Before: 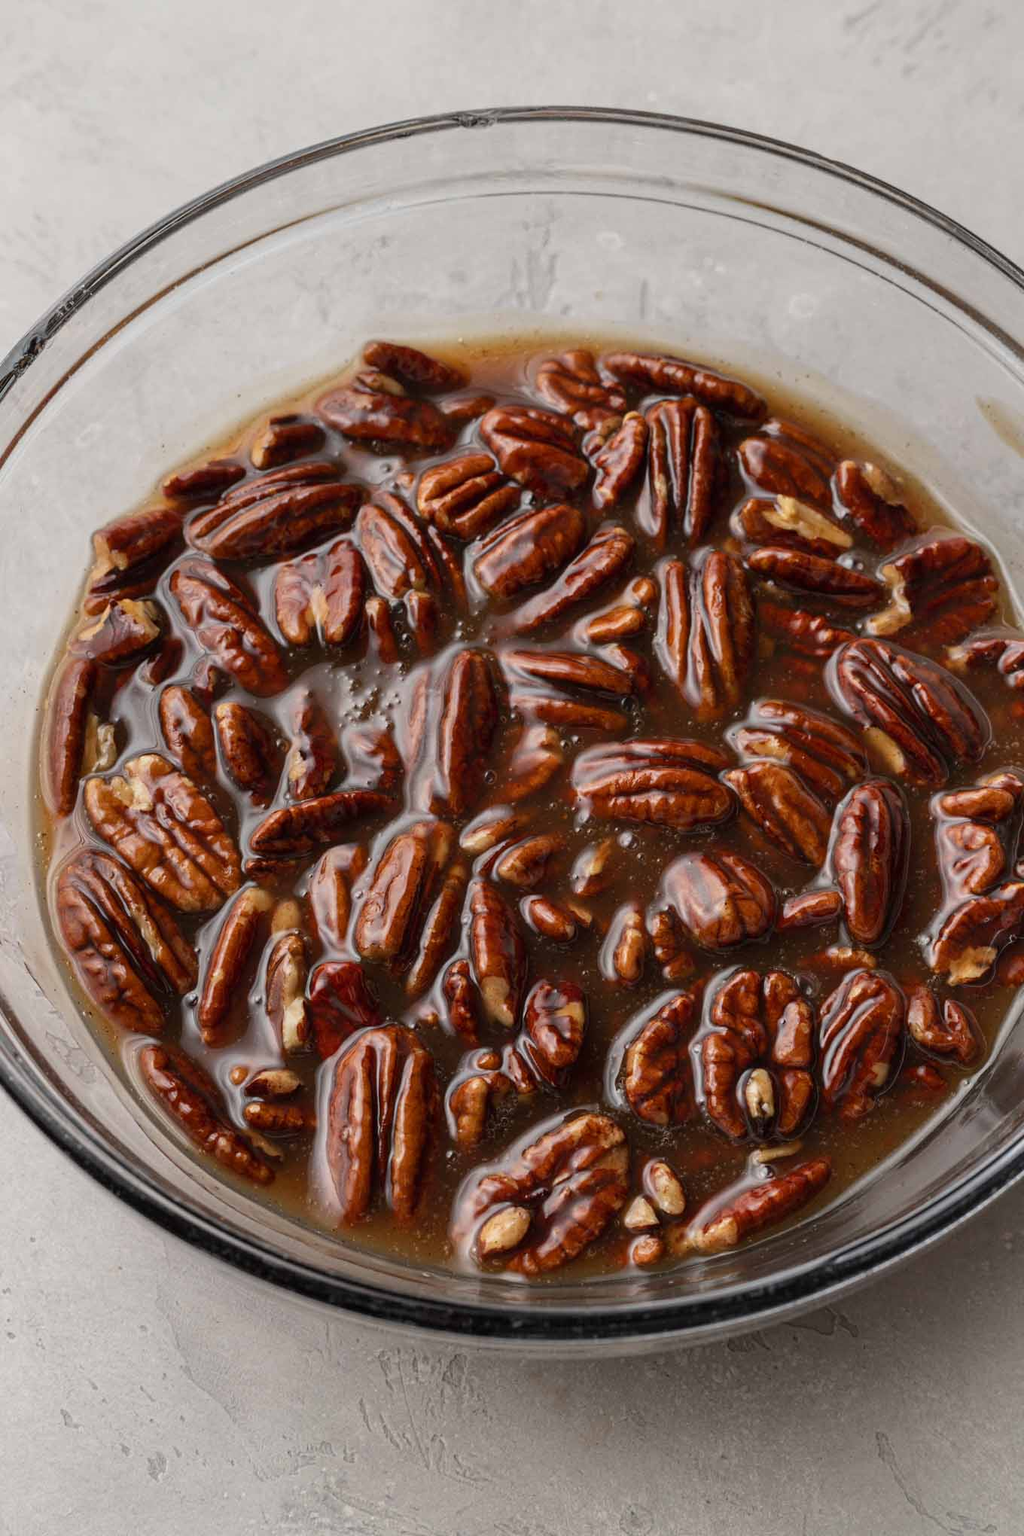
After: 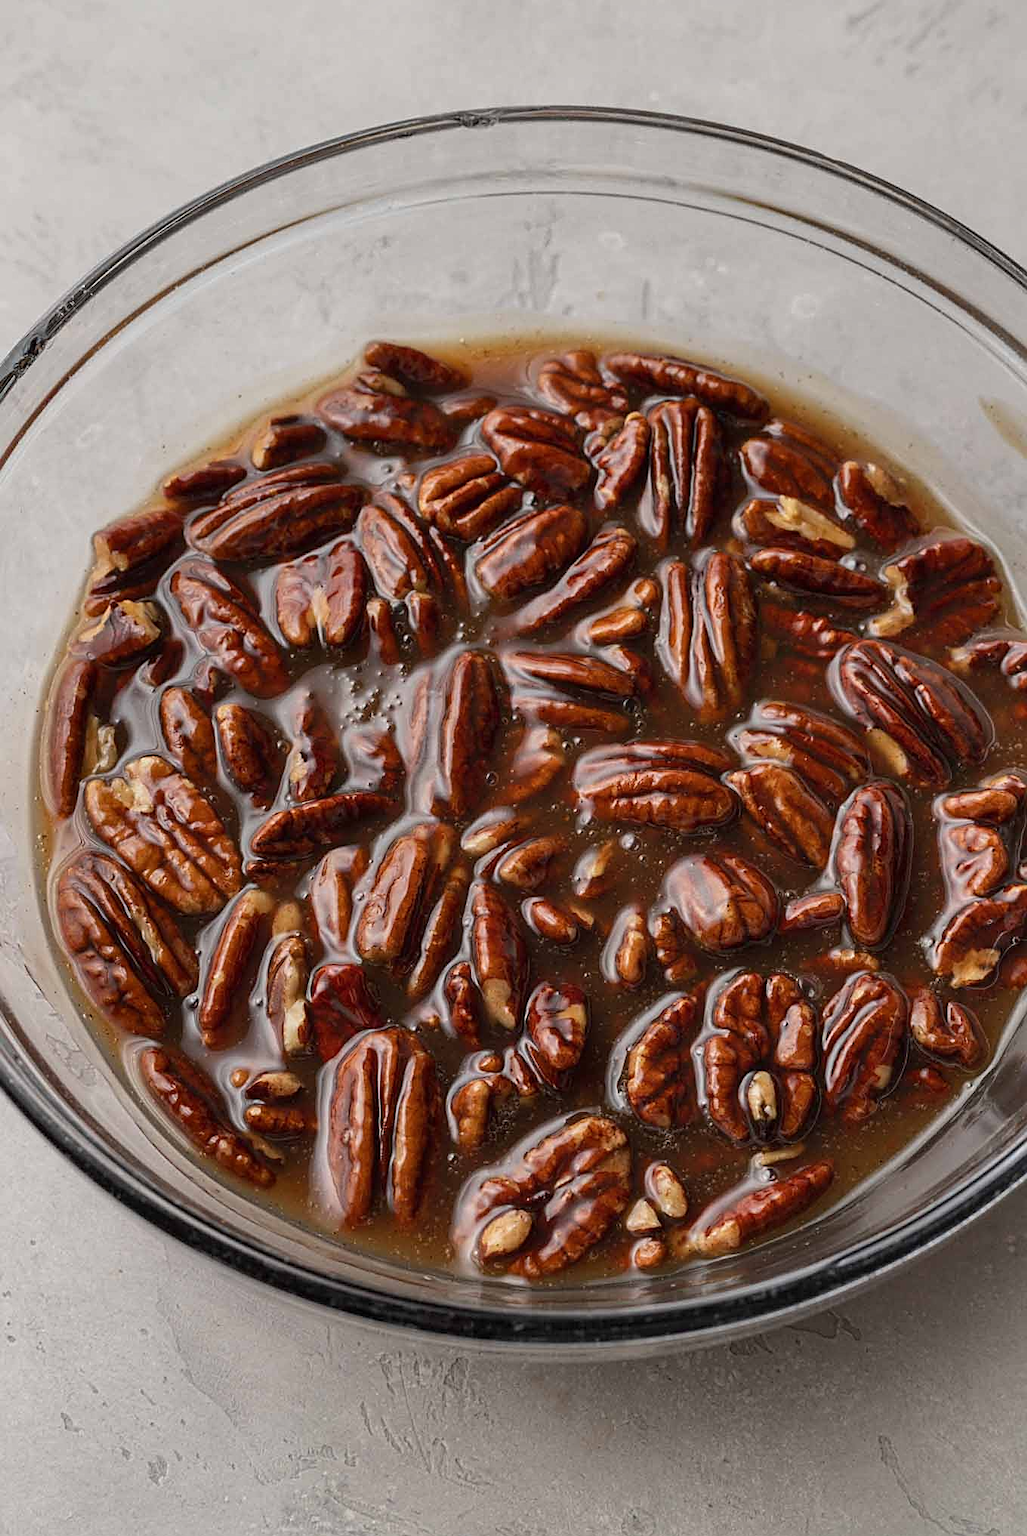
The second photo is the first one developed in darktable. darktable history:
tone equalizer: -7 EV 0.18 EV, -6 EV 0.12 EV, -5 EV 0.08 EV, -4 EV 0.04 EV, -2 EV -0.02 EV, -1 EV -0.04 EV, +0 EV -0.06 EV, luminance estimator HSV value / RGB max
crop: top 0.05%, bottom 0.098%
shadows and highlights: radius 125.46, shadows 30.51, highlights -30.51, low approximation 0.01, soften with gaussian
sharpen: on, module defaults
